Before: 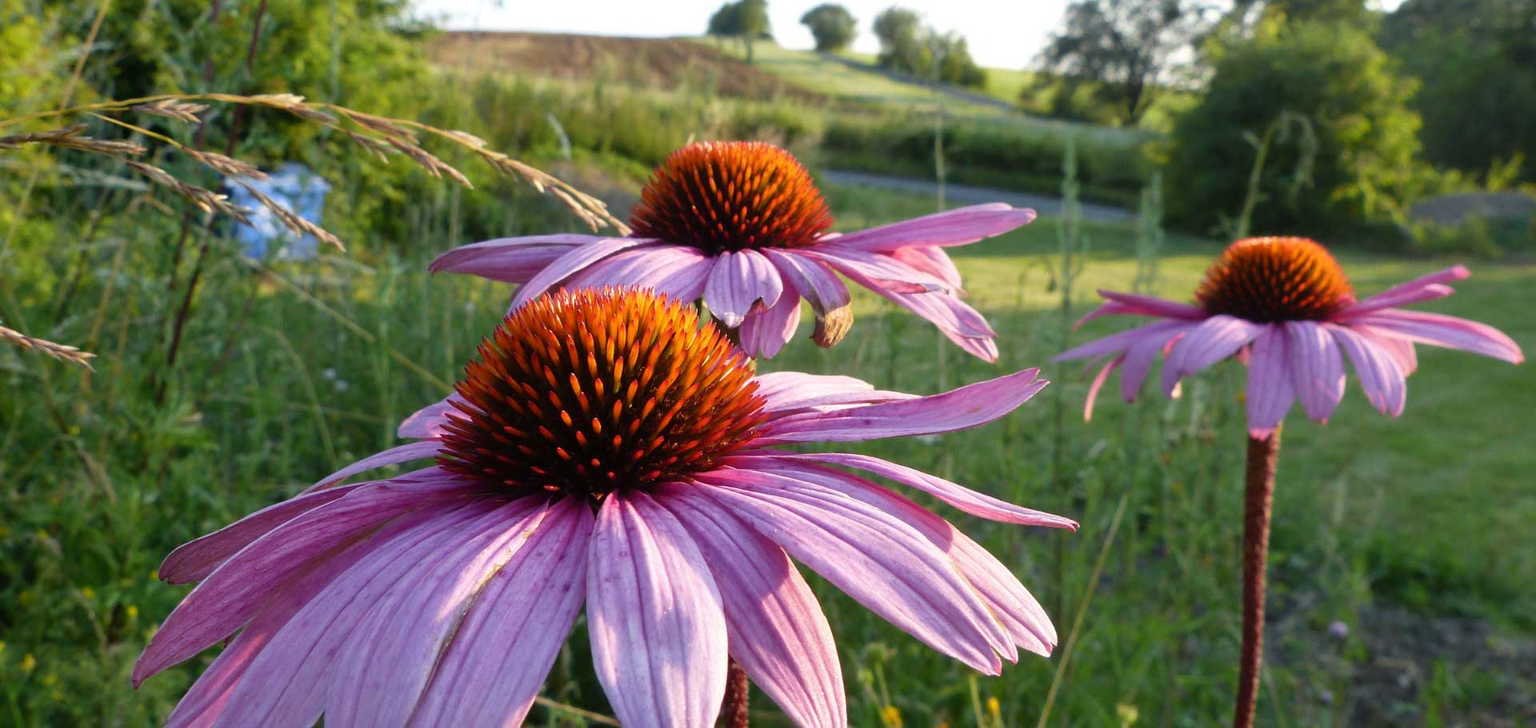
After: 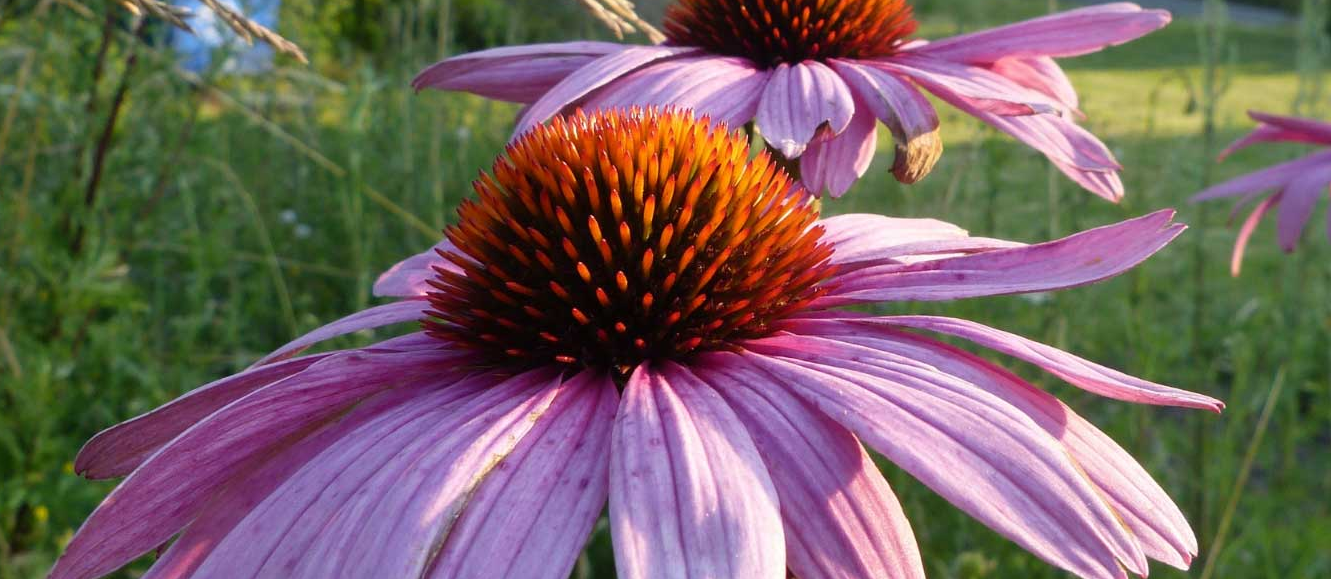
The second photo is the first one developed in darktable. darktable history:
crop: left 6.488%, top 27.668%, right 24.183%, bottom 8.656%
color correction: highlights a* -0.182, highlights b* -0.124
